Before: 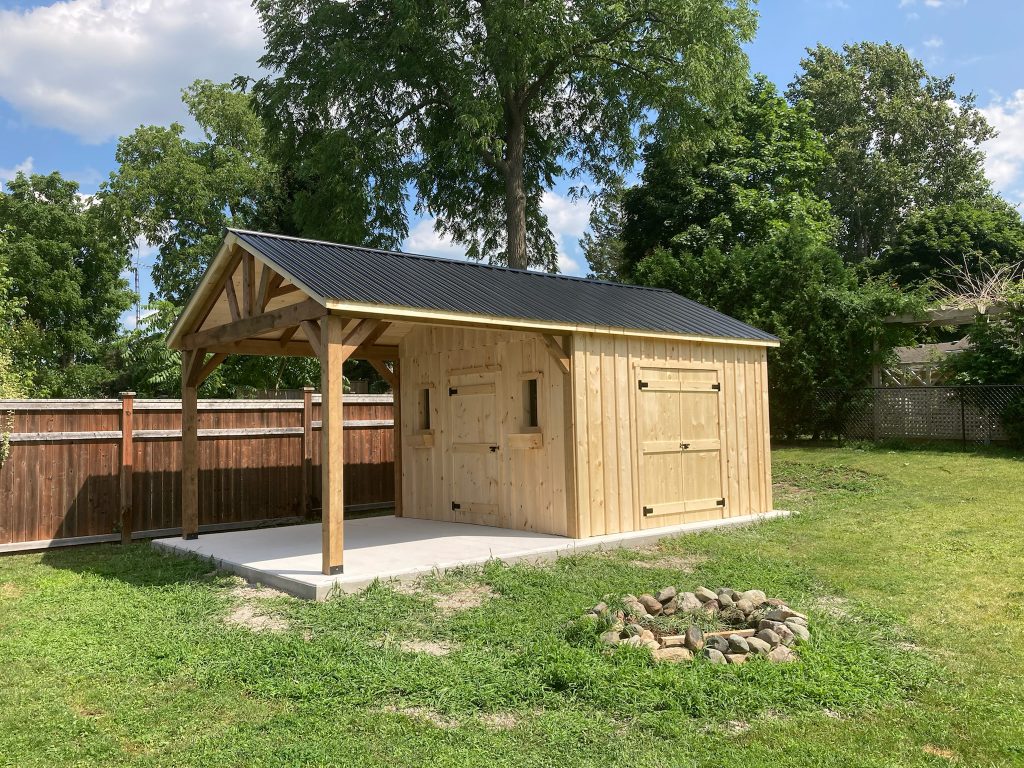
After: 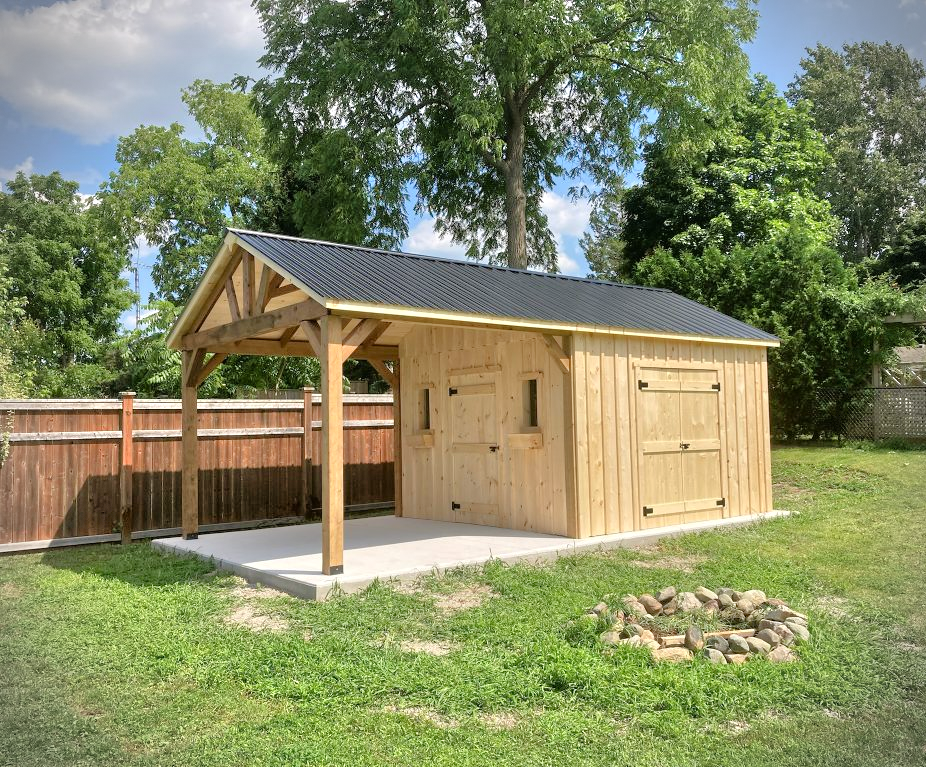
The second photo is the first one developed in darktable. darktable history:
crop: right 9.509%, bottom 0.031%
tone equalizer: -7 EV 0.15 EV, -6 EV 0.6 EV, -5 EV 1.15 EV, -4 EV 1.33 EV, -3 EV 1.15 EV, -2 EV 0.6 EV, -1 EV 0.15 EV, mask exposure compensation -0.5 EV
exposure: compensate highlight preservation false
vignetting: dithering 8-bit output, unbound false
